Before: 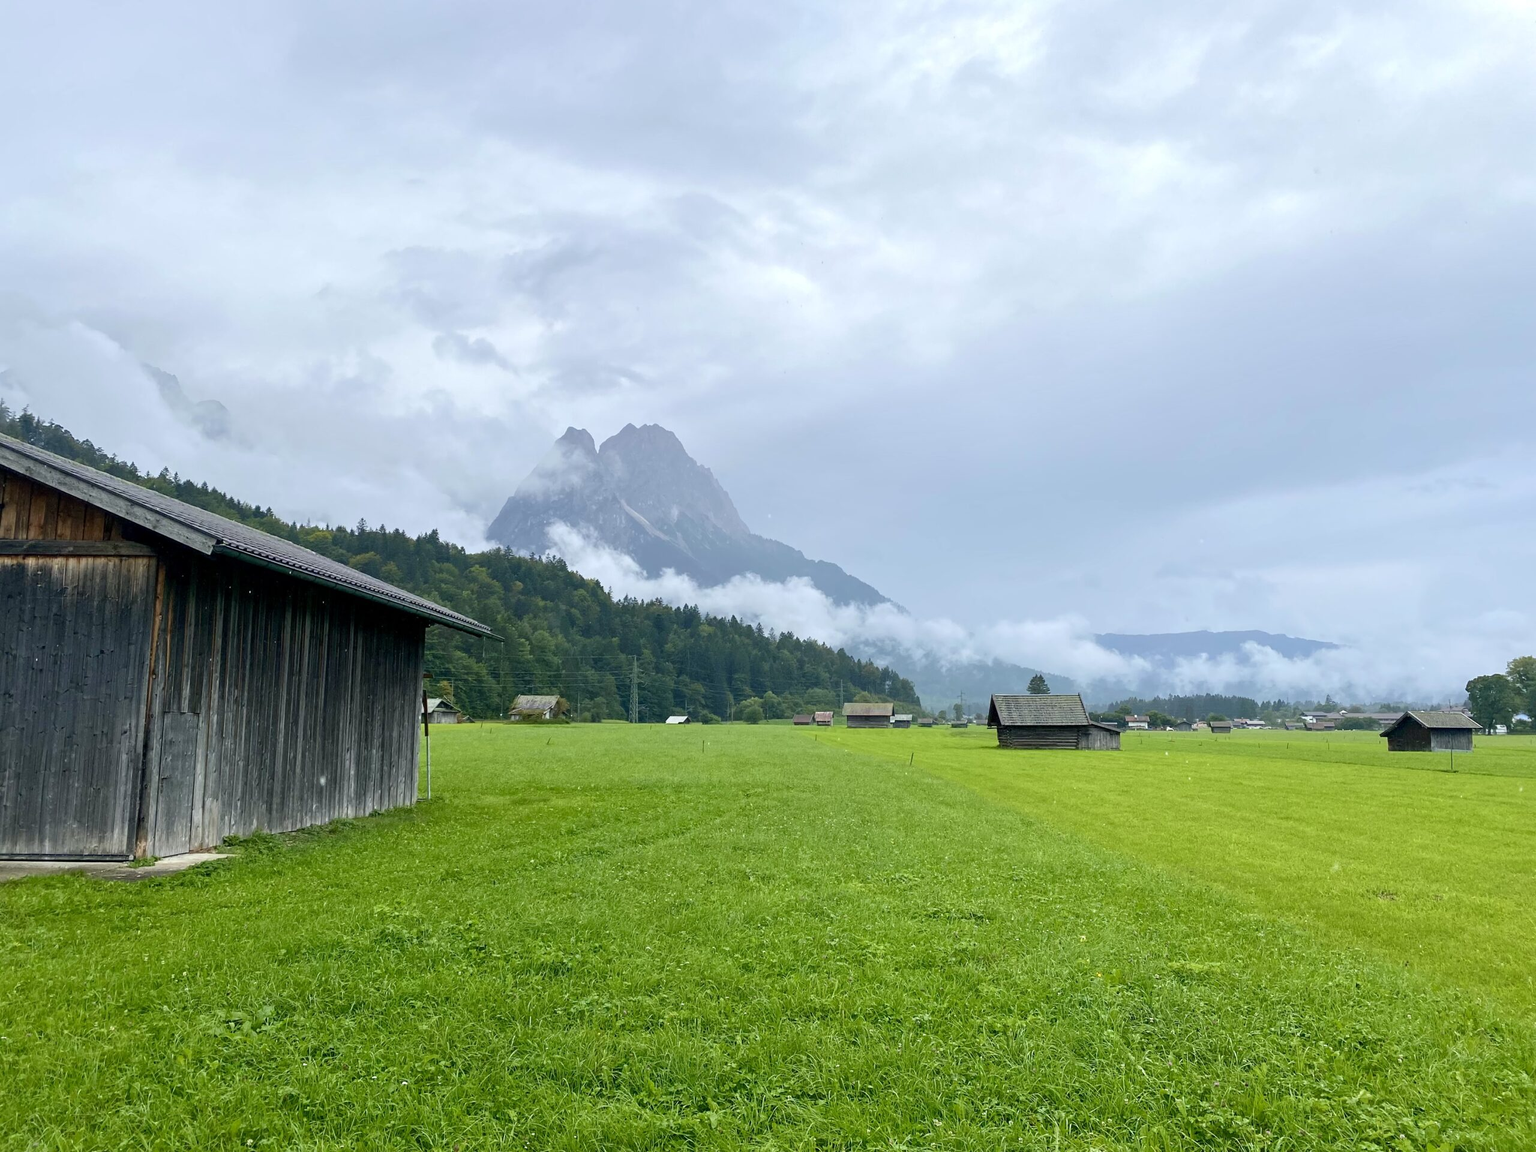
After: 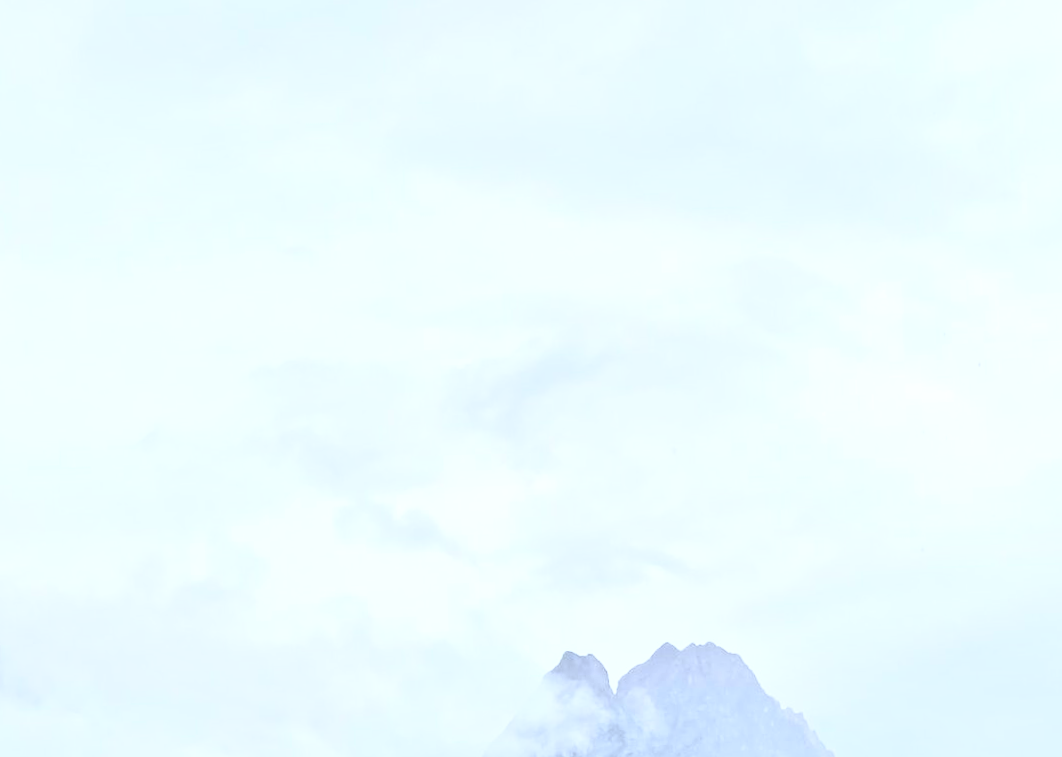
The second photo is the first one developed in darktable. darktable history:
contrast equalizer: y [[0.545, 0.572, 0.59, 0.59, 0.571, 0.545], [0.5 ×6], [0.5 ×6], [0 ×6], [0 ×6]]
rotate and perspective: rotation -1.75°, automatic cropping off
local contrast: highlights 19%, detail 186%
crop: left 15.452%, top 5.459%, right 43.956%, bottom 56.62%
rgb curve: curves: ch0 [(0, 0) (0.21, 0.15) (0.24, 0.21) (0.5, 0.75) (0.75, 0.96) (0.89, 0.99) (1, 1)]; ch1 [(0, 0.02) (0.21, 0.13) (0.25, 0.2) (0.5, 0.67) (0.75, 0.9) (0.89, 0.97) (1, 1)]; ch2 [(0, 0.02) (0.21, 0.13) (0.25, 0.2) (0.5, 0.67) (0.75, 0.9) (0.89, 0.97) (1, 1)], compensate middle gray true
tone curve: curves: ch0 [(0, 0) (0.003, 0.005) (0.011, 0.011) (0.025, 0.022) (0.044, 0.035) (0.069, 0.051) (0.1, 0.073) (0.136, 0.106) (0.177, 0.147) (0.224, 0.195) (0.277, 0.253) (0.335, 0.315) (0.399, 0.388) (0.468, 0.488) (0.543, 0.586) (0.623, 0.685) (0.709, 0.764) (0.801, 0.838) (0.898, 0.908) (1, 1)], preserve colors none
